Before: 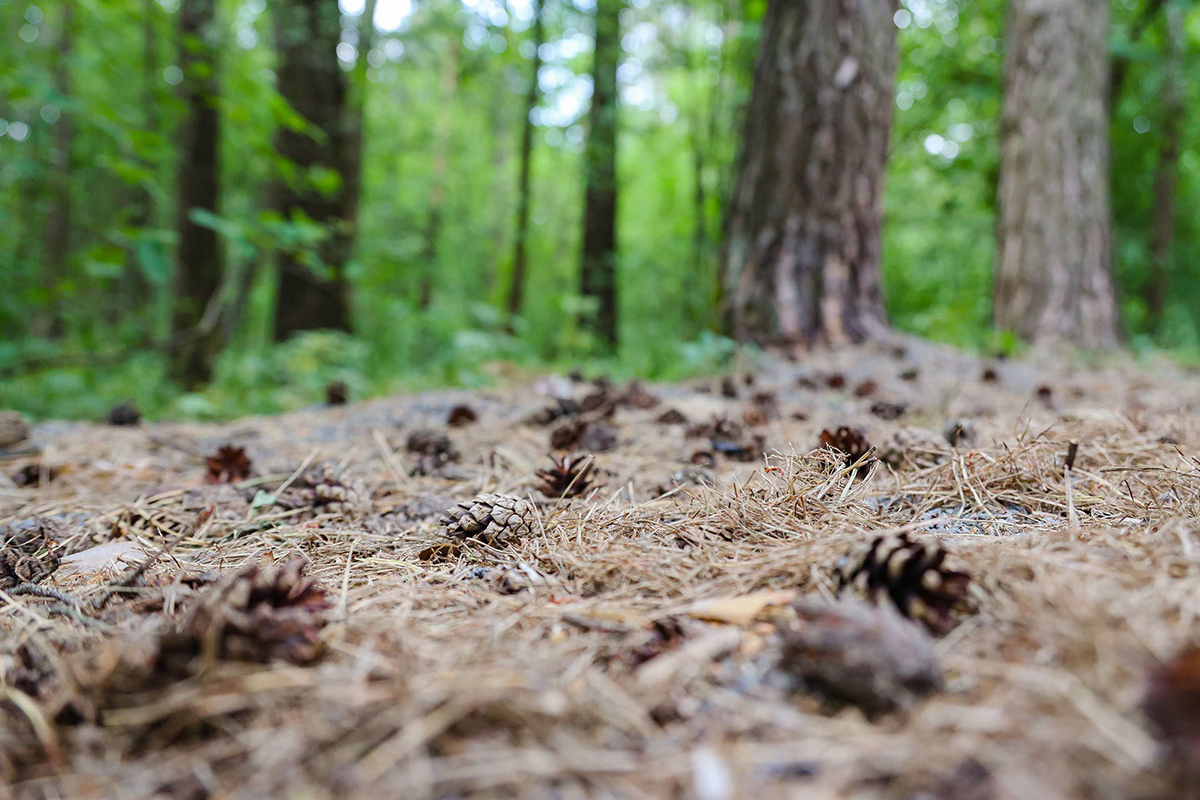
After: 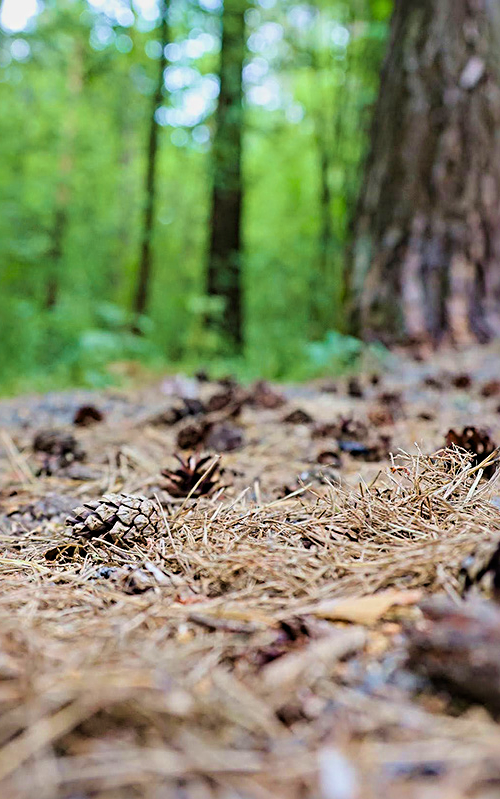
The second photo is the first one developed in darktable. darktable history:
crop: left 31.229%, right 27.105%
filmic rgb: black relative exposure -9.5 EV, white relative exposure 3.02 EV, hardness 6.12
velvia: strength 45%
sharpen: radius 4
